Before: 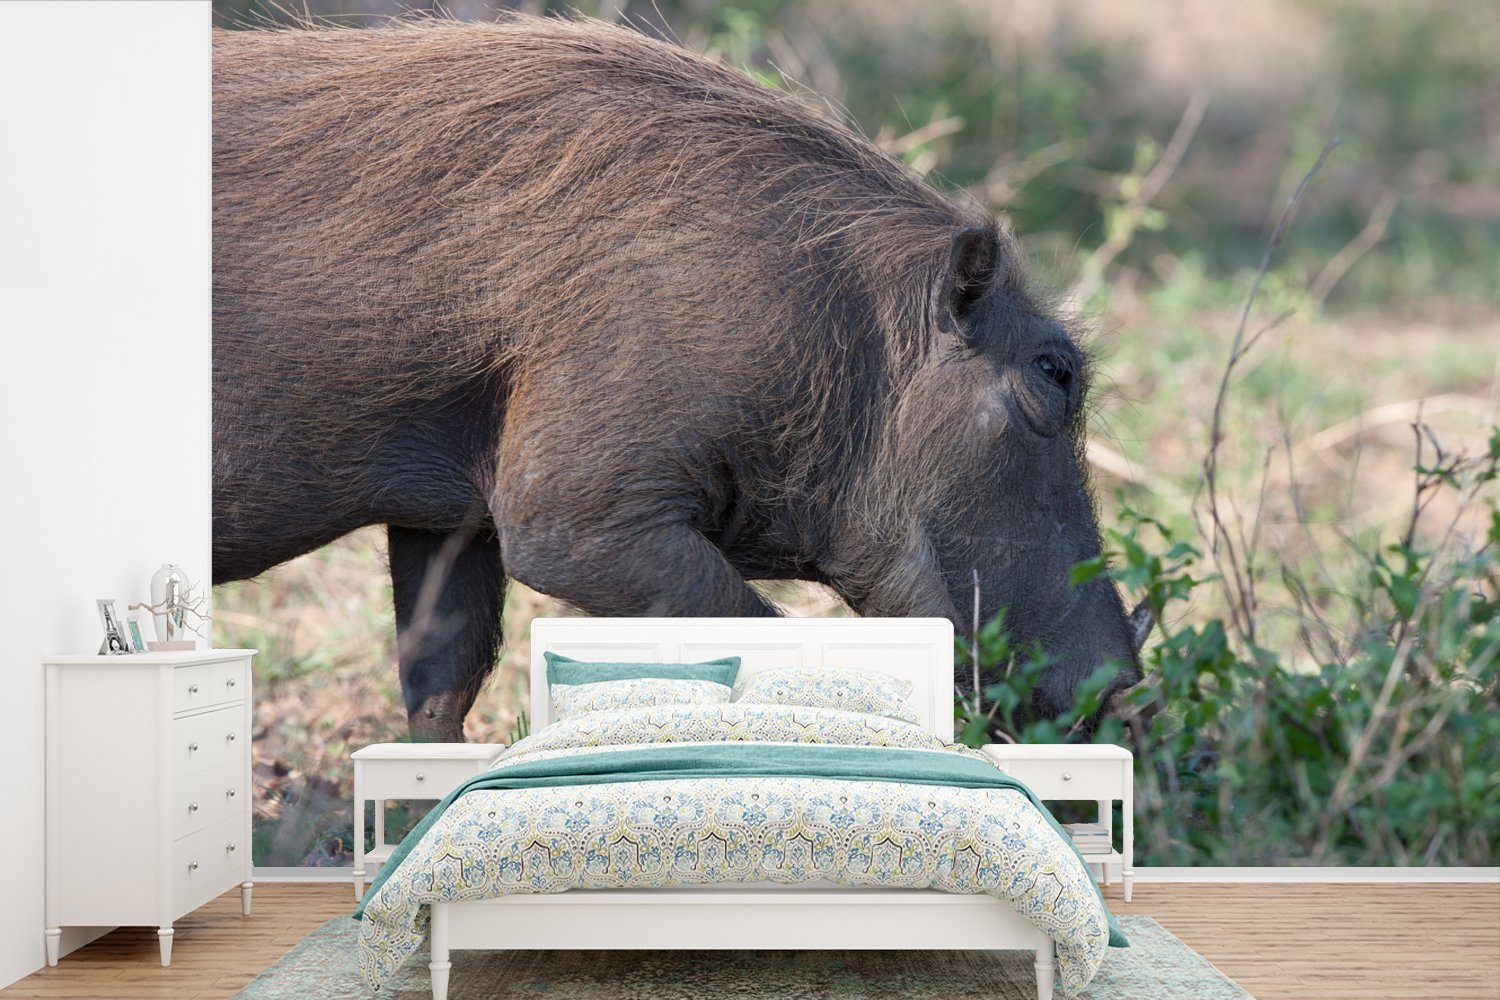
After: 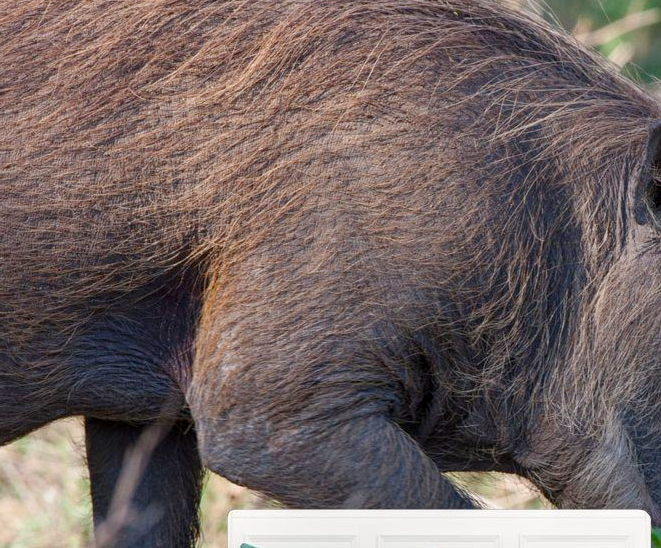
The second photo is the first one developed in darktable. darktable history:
local contrast: on, module defaults
crop: left 20.248%, top 10.86%, right 35.675%, bottom 34.321%
color balance rgb: perceptual saturation grading › global saturation 35%, perceptual saturation grading › highlights -25%, perceptual saturation grading › shadows 50%
